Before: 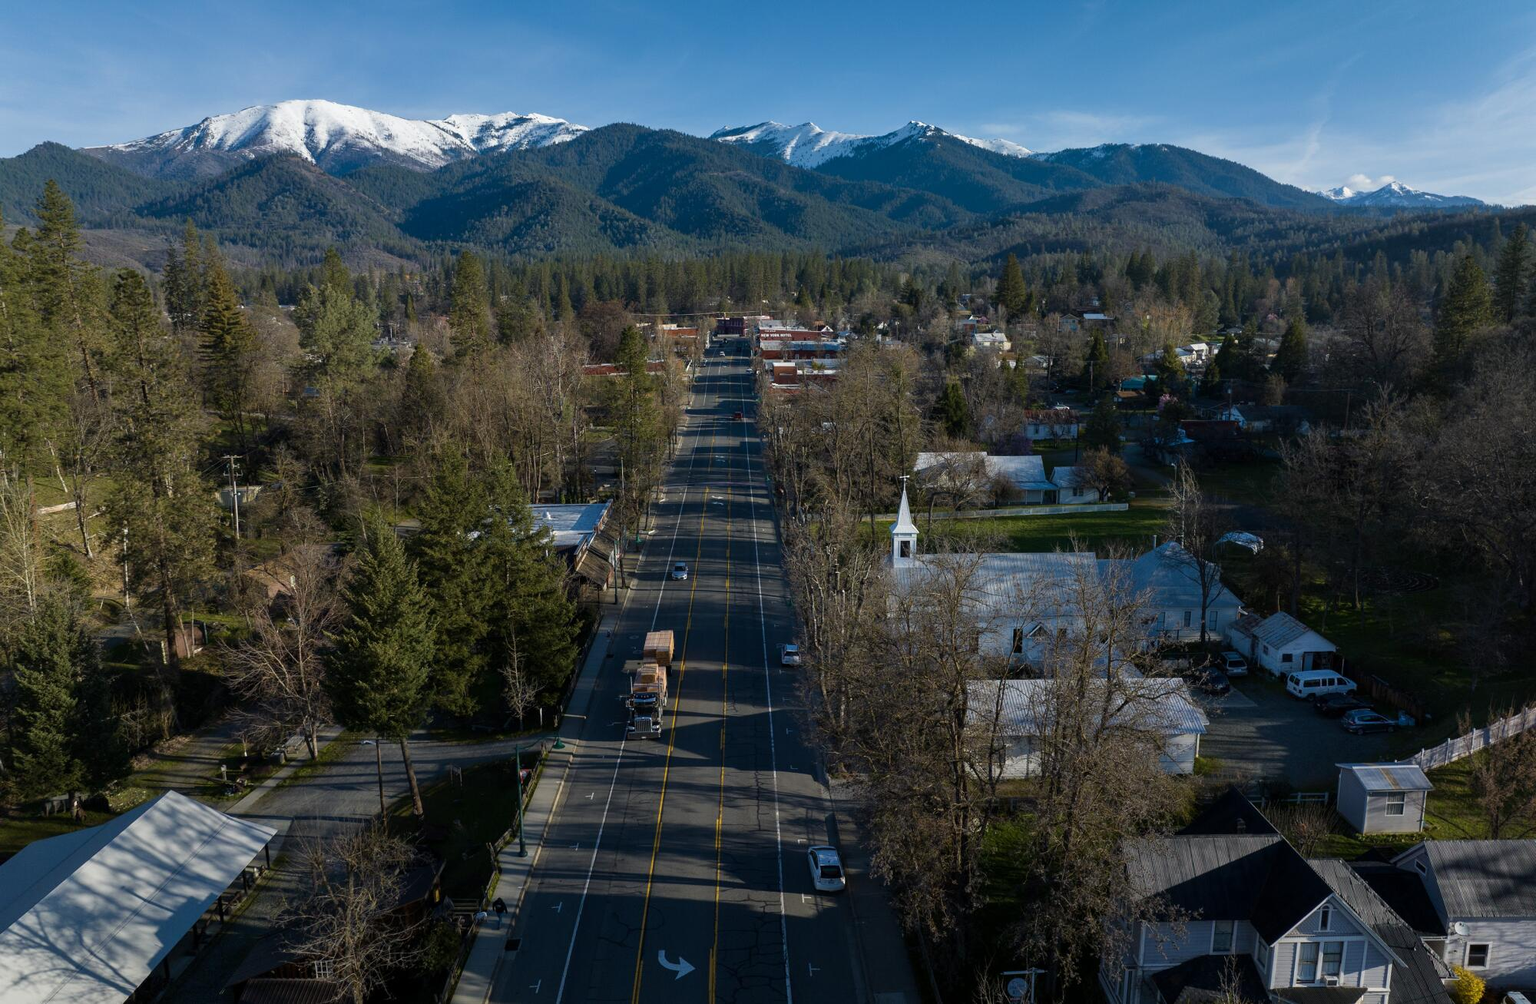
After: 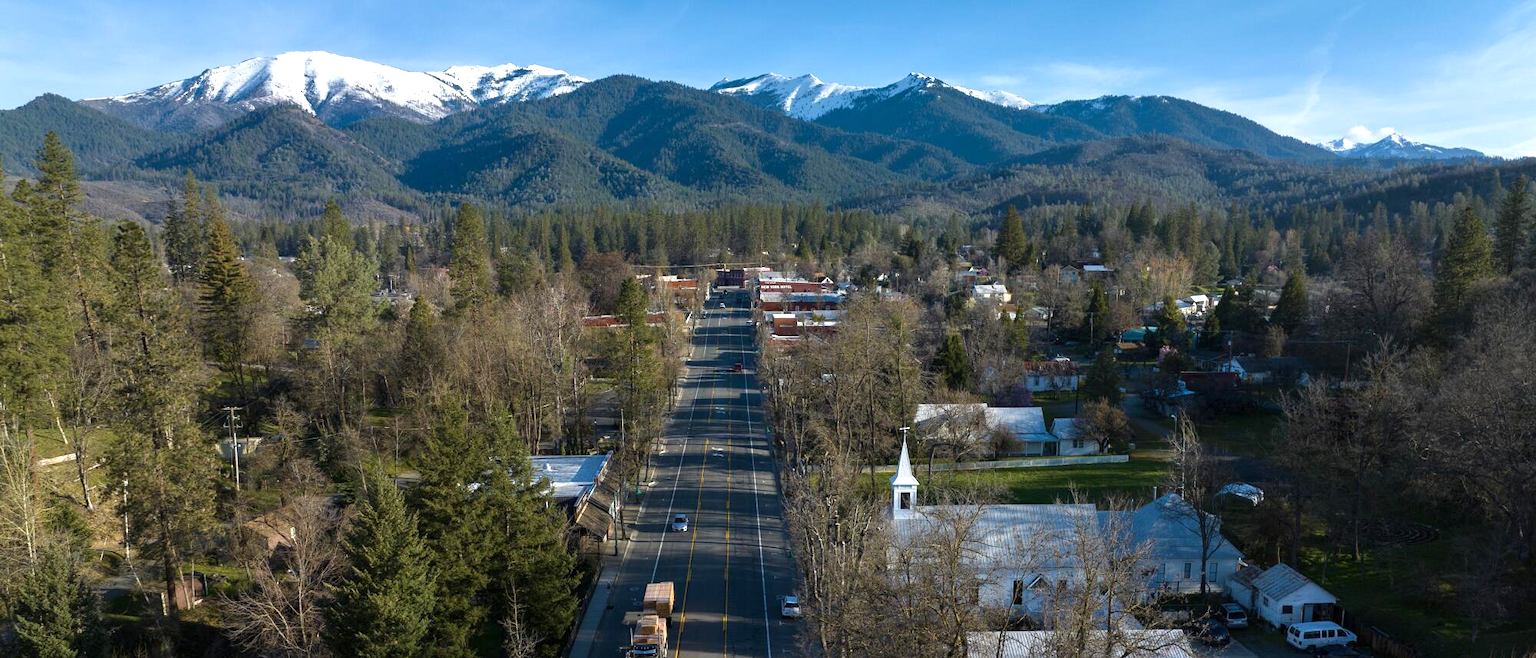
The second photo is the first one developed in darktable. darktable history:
exposure: exposure 0.74 EV, compensate highlight preservation false
crop and rotate: top 4.848%, bottom 29.503%
